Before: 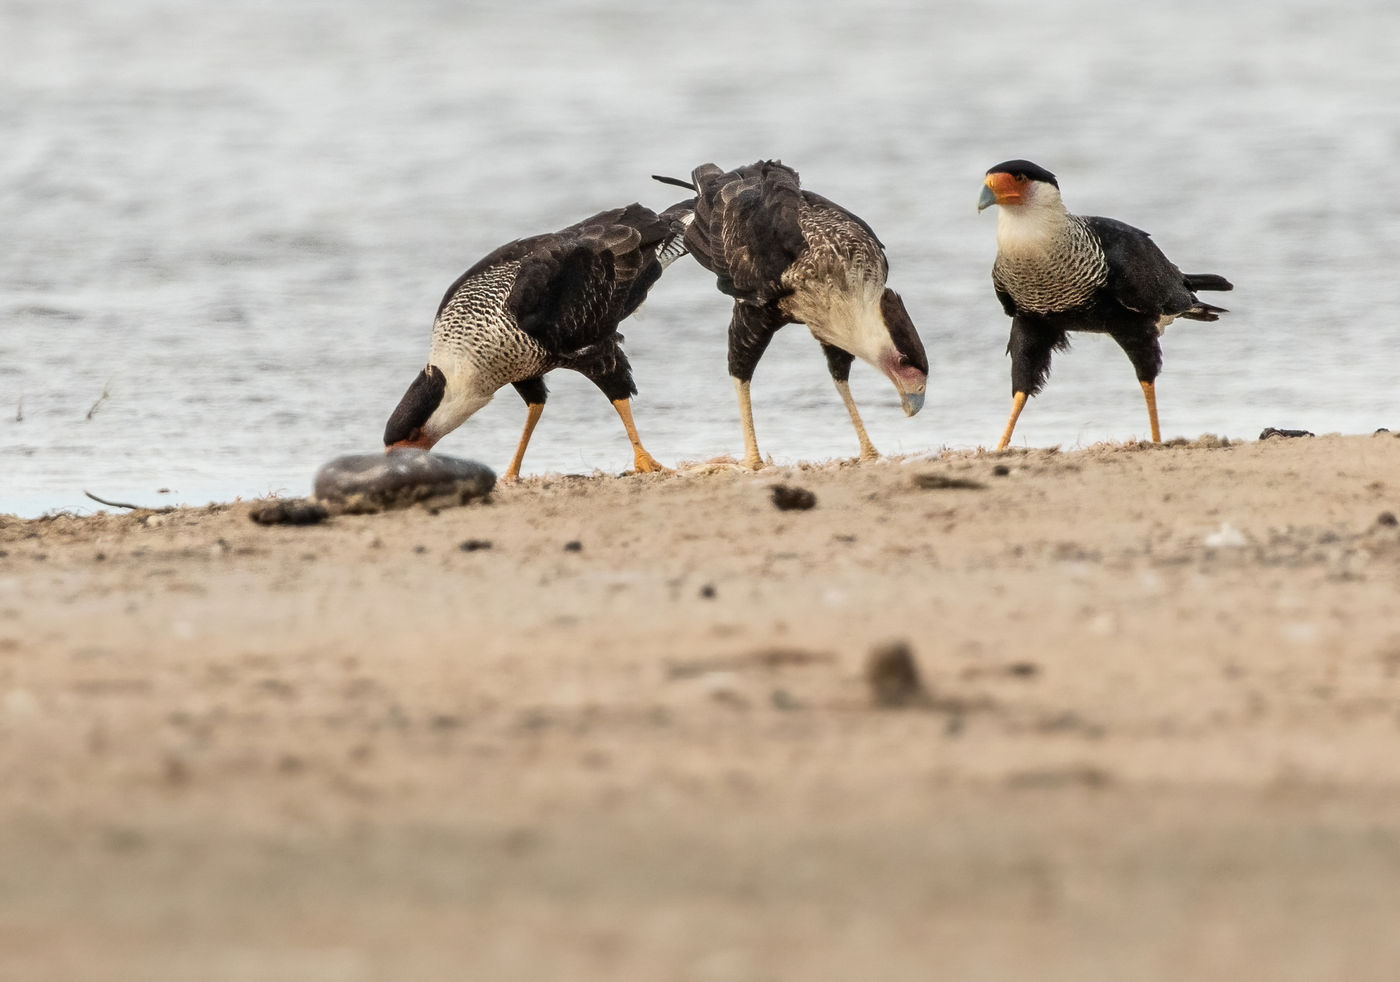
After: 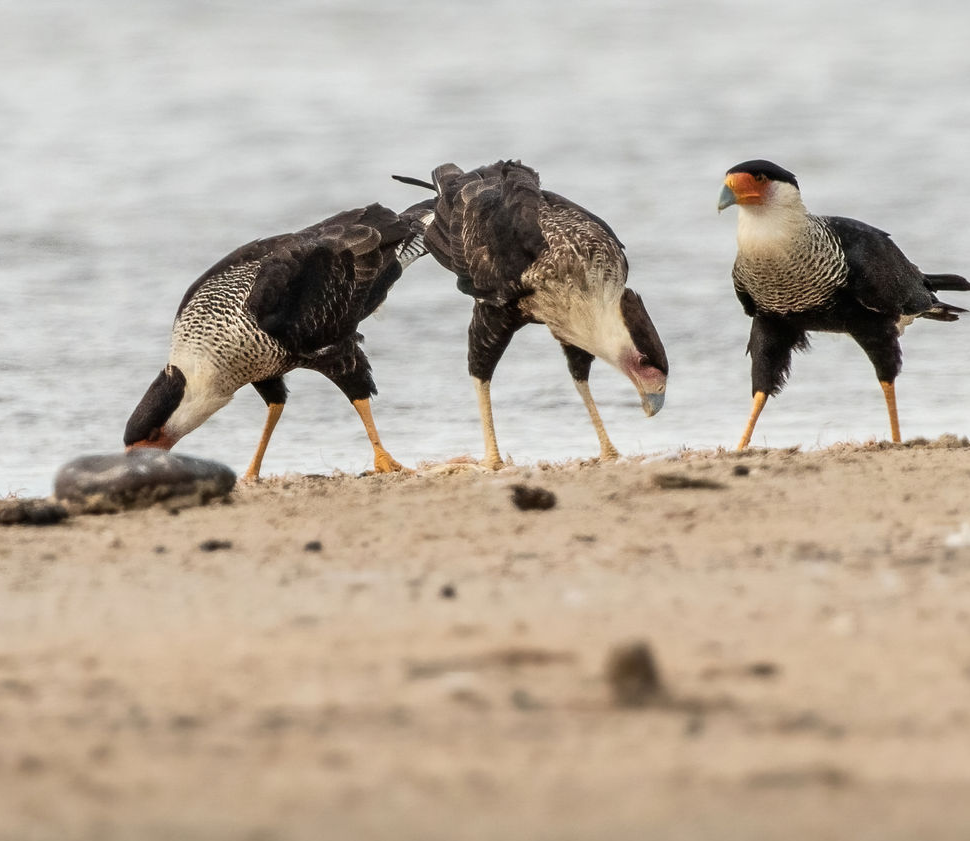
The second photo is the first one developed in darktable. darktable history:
crop: left 18.617%, right 12.039%, bottom 14.339%
